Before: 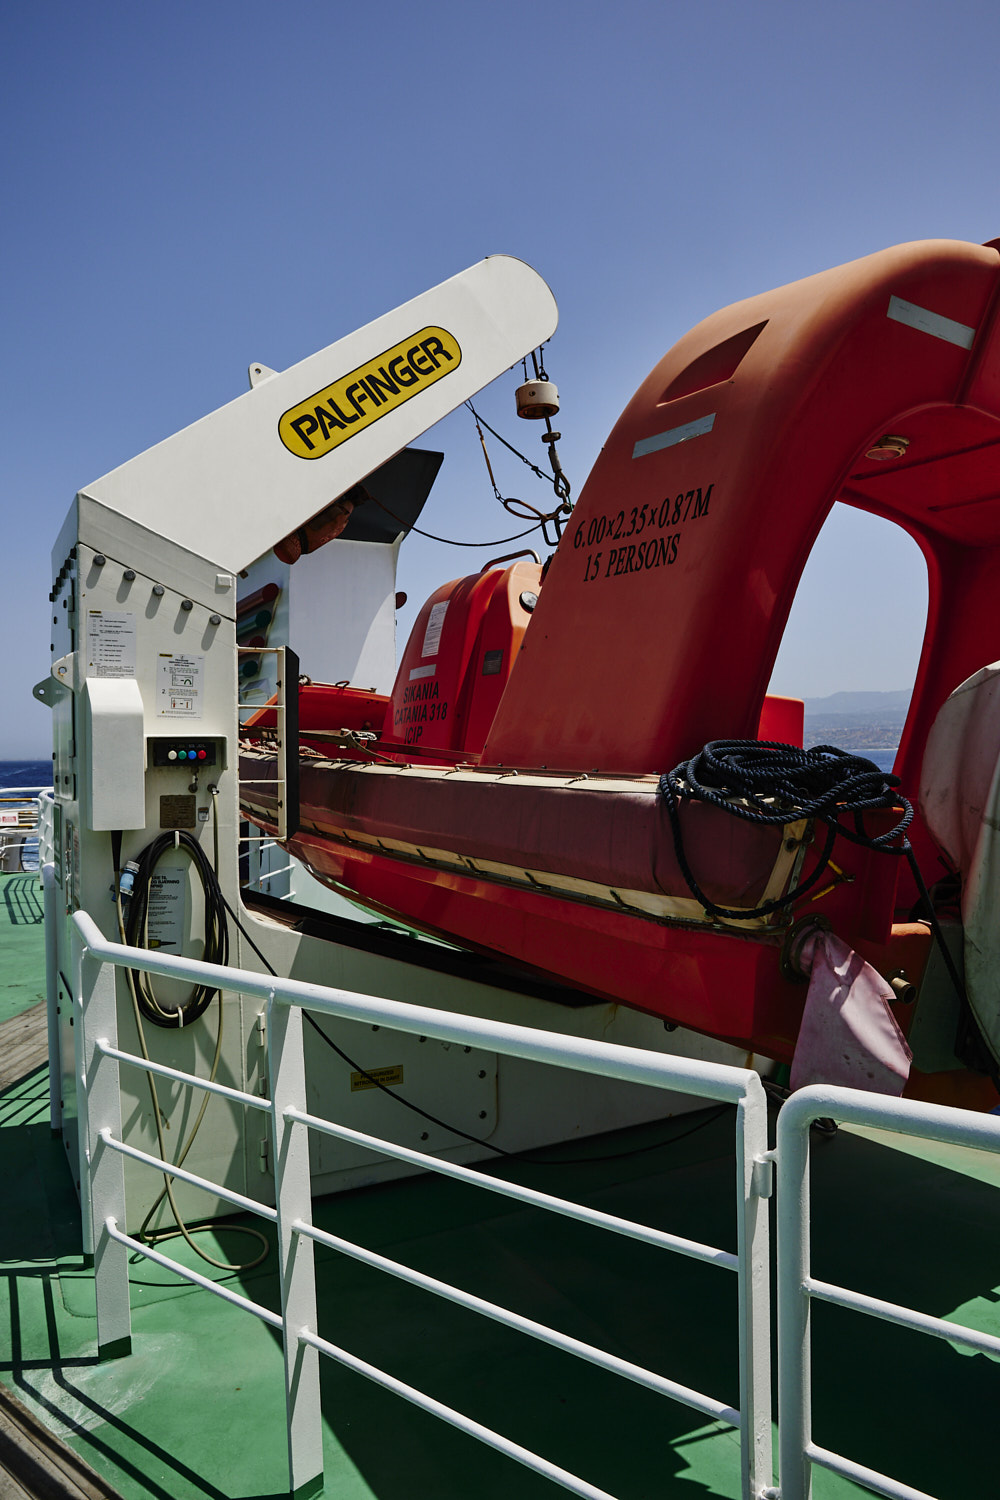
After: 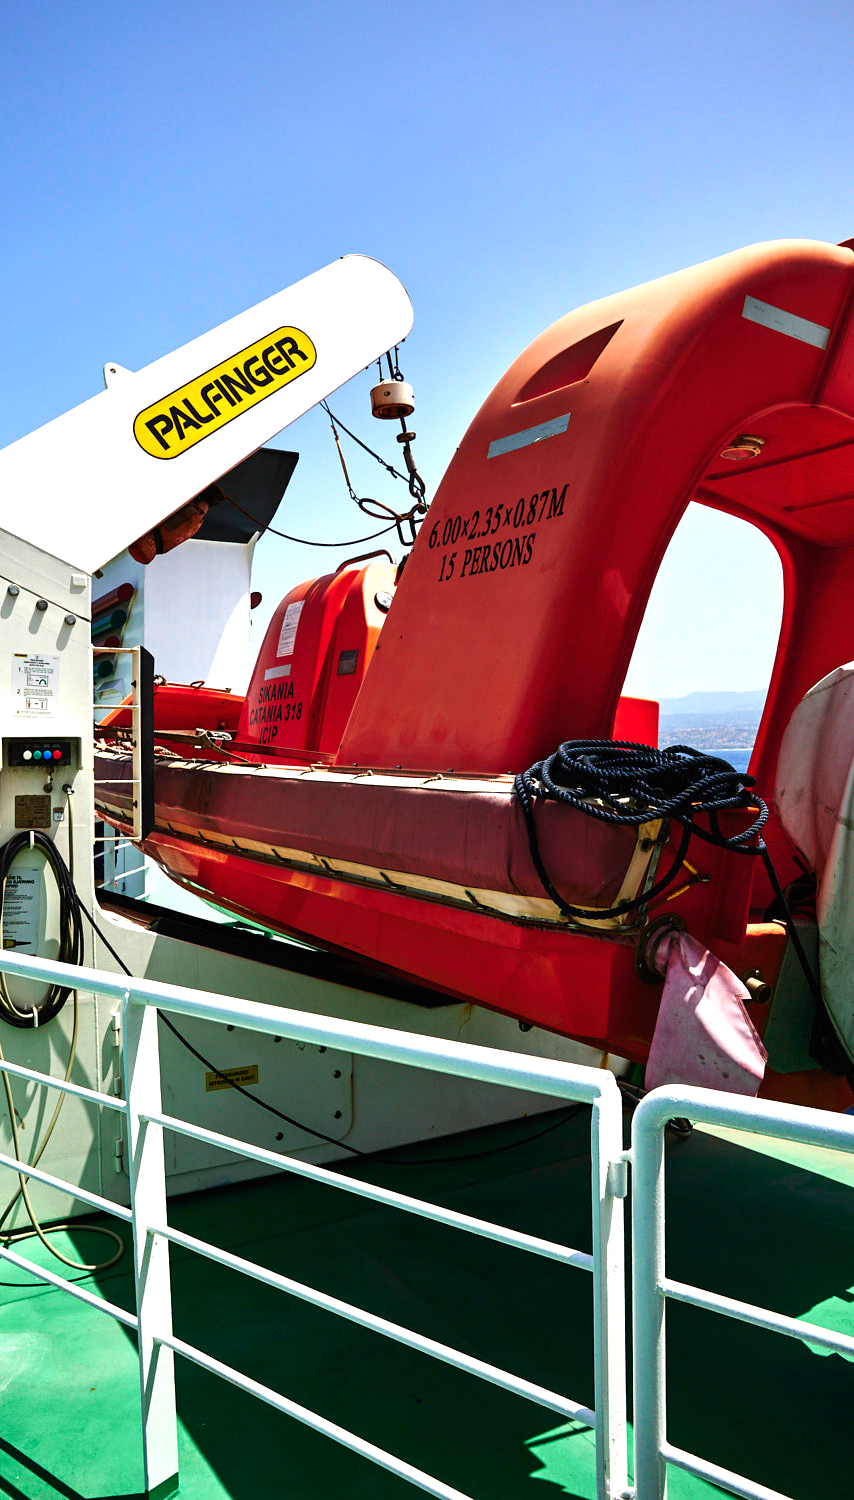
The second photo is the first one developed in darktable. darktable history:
exposure: black level correction 0, exposure 1.2 EV, compensate exposure bias true, compensate highlight preservation false
crop and rotate: left 14.584%
